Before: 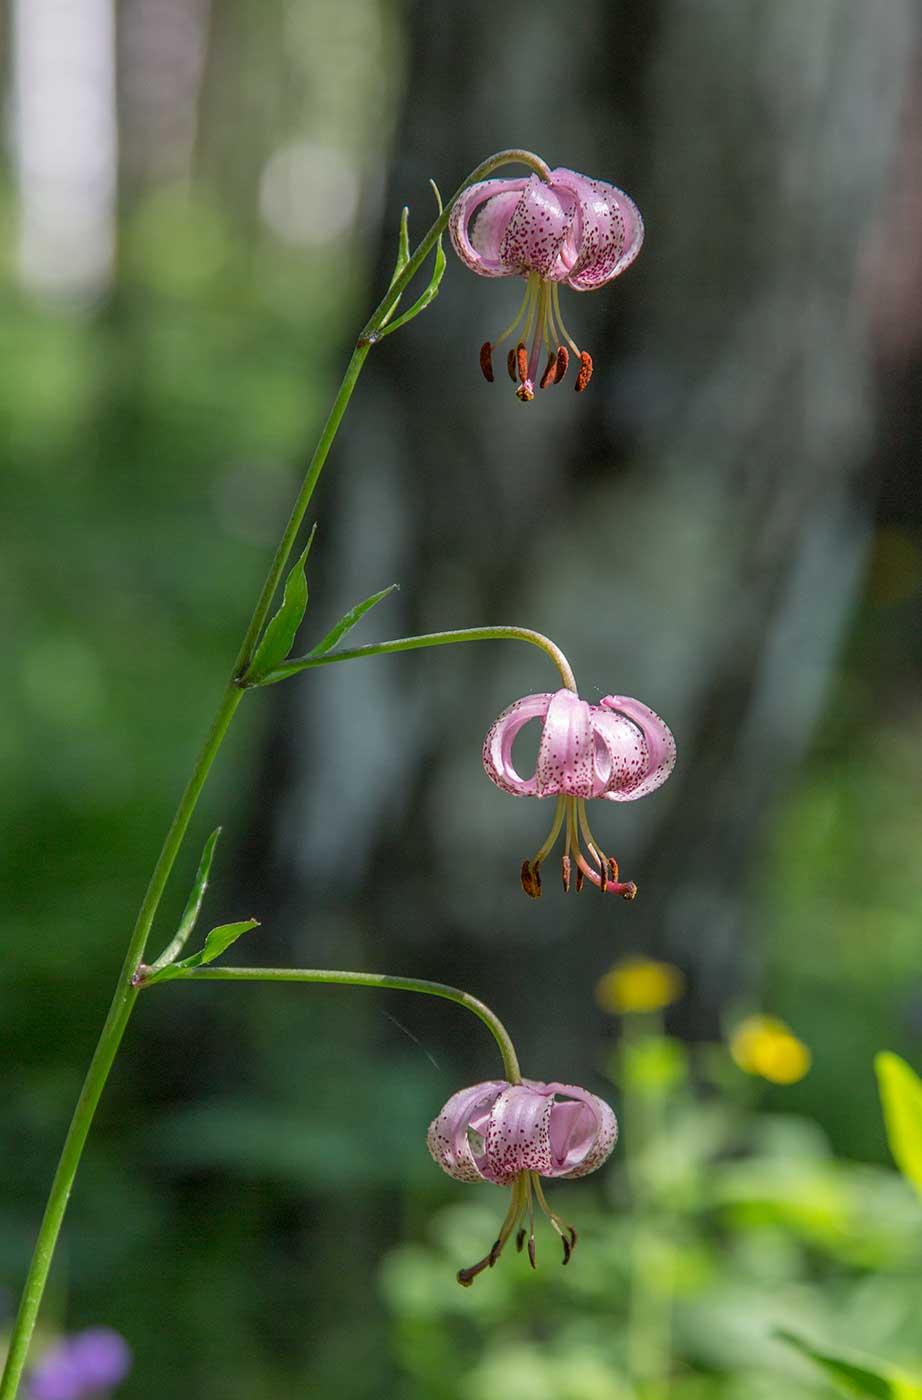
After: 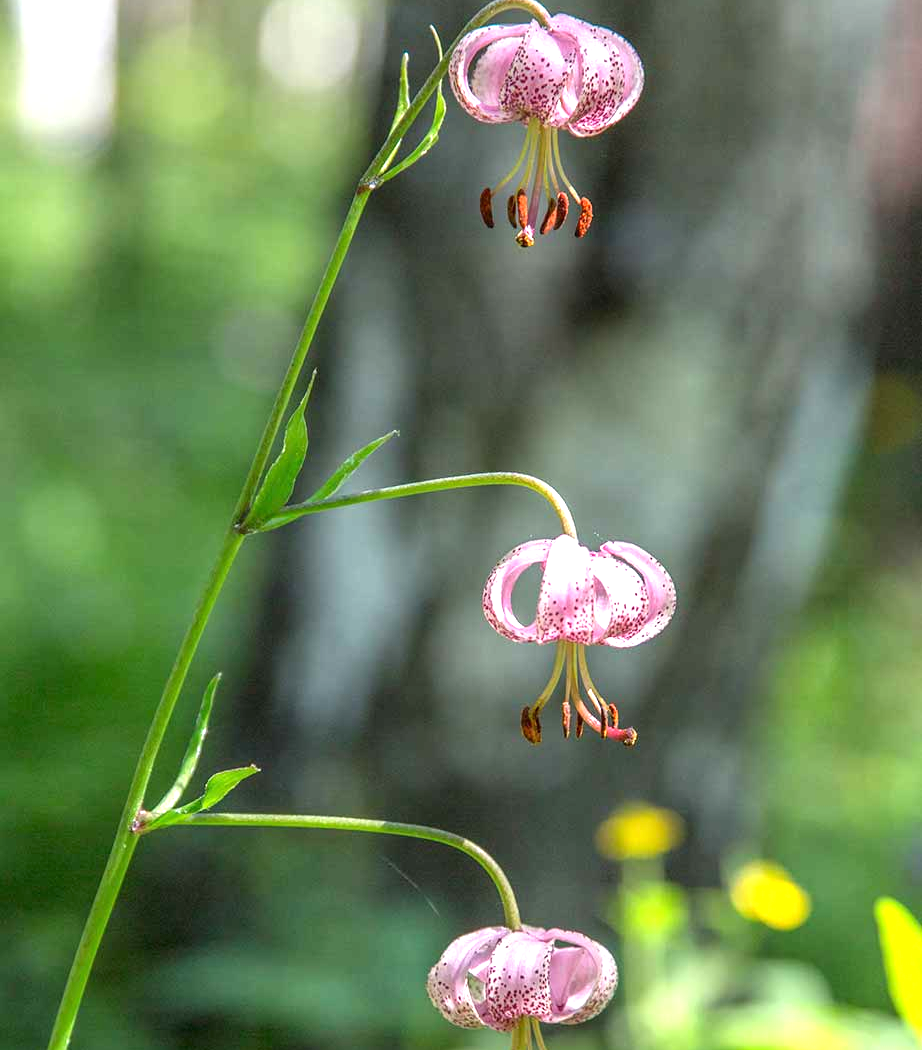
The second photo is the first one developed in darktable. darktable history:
crop: top 11.038%, bottom 13.962%
exposure: black level correction 0, exposure 1.198 EV, compensate exposure bias true, compensate highlight preservation false
